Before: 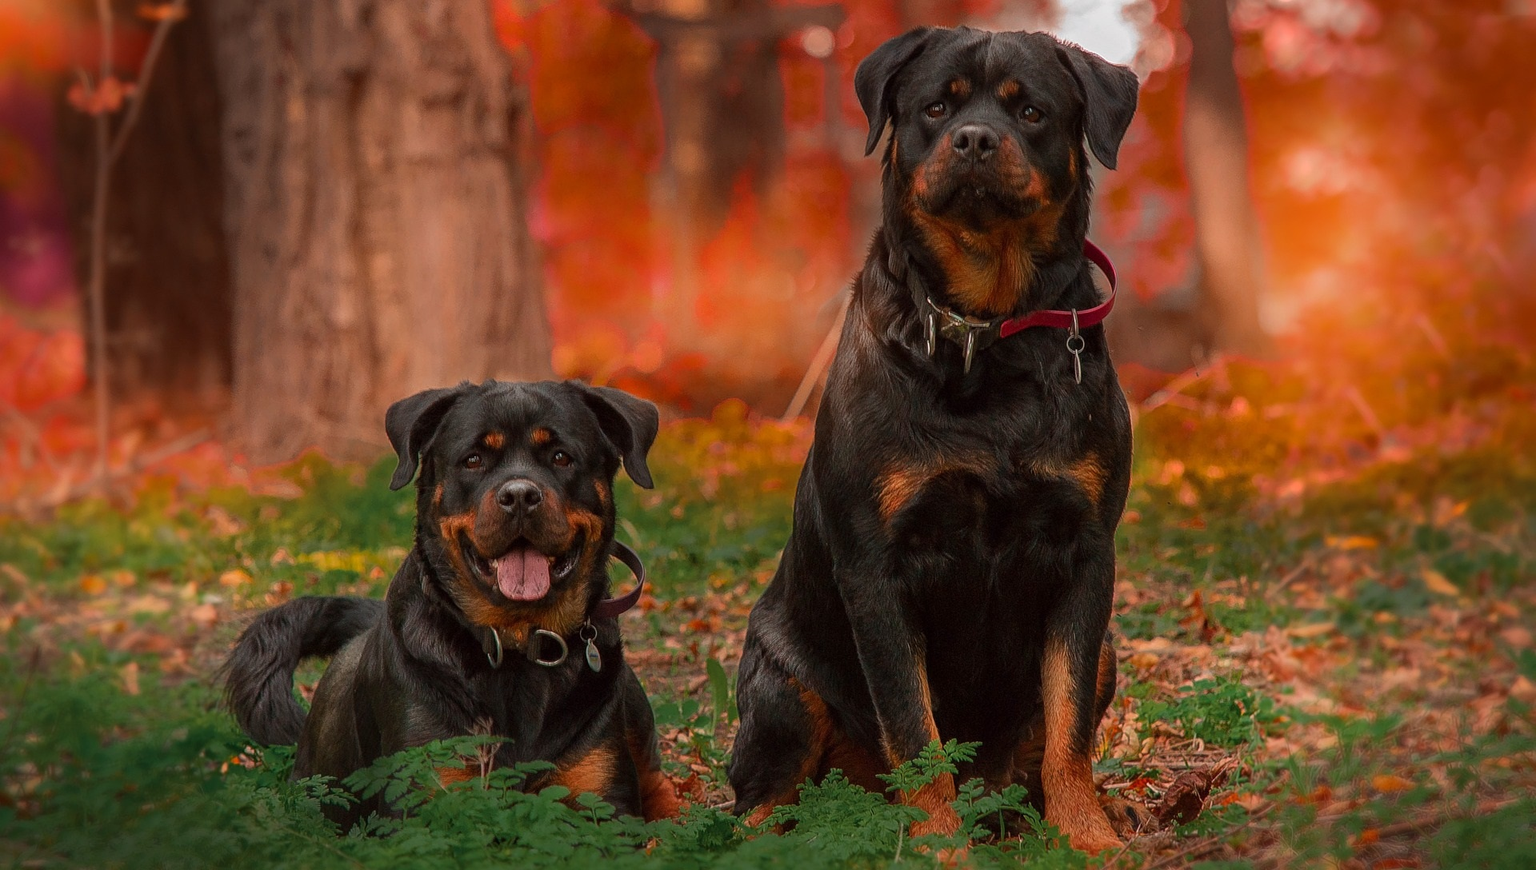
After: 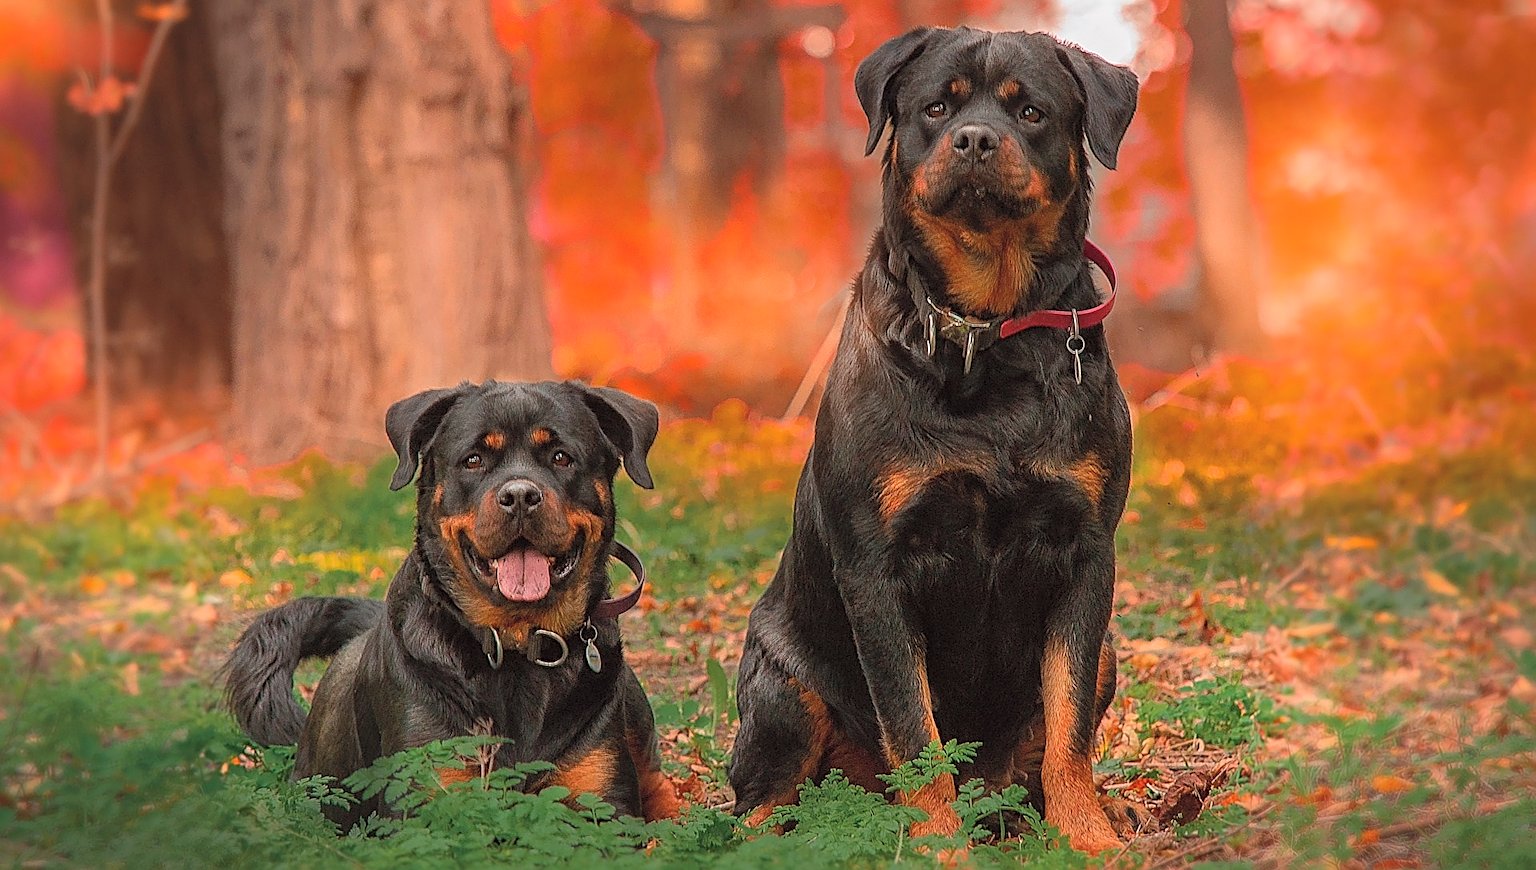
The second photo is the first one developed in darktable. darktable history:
sharpen: amount 0.739
contrast brightness saturation: contrast 0.098, brightness 0.297, saturation 0.143
exposure: exposure 0.029 EV, compensate exposure bias true, compensate highlight preservation false
